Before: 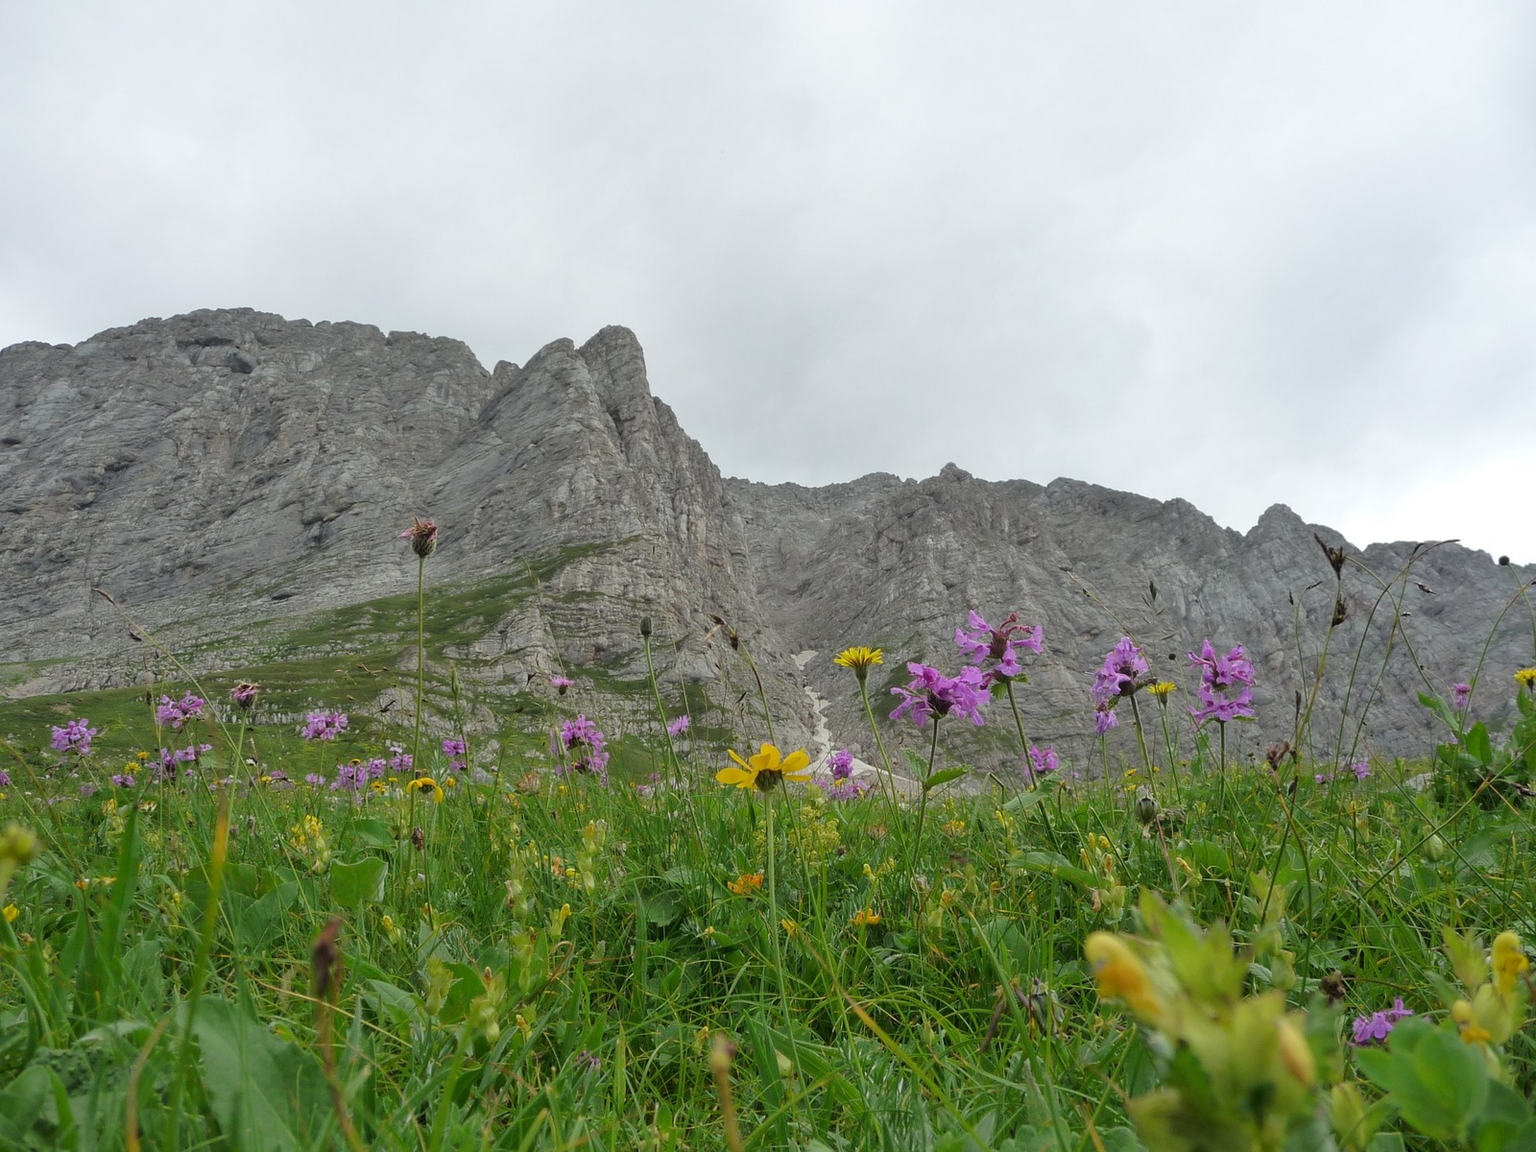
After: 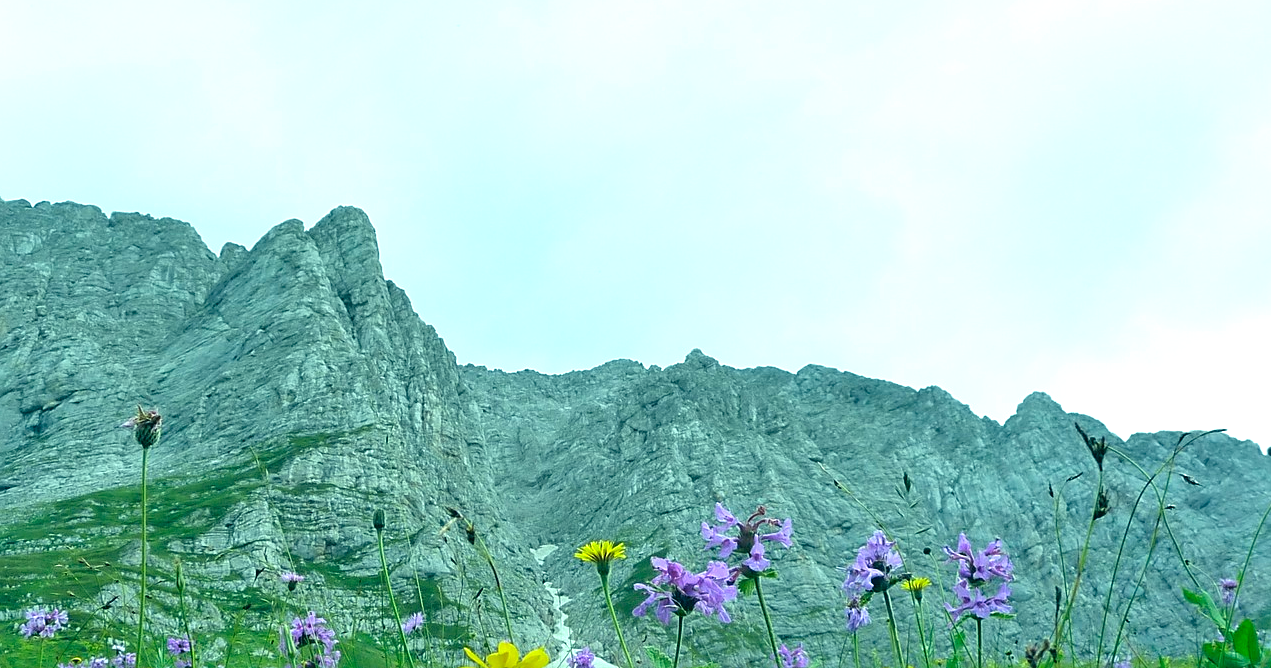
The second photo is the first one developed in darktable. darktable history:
levels: levels [0, 0.394, 0.787]
crop: left 18.38%, top 11.092%, right 2.134%, bottom 33.217%
color correction: highlights a* -20.08, highlights b* 9.8, shadows a* -20.4, shadows b* -10.76
sharpen: on, module defaults
white balance: red 0.924, blue 1.095
